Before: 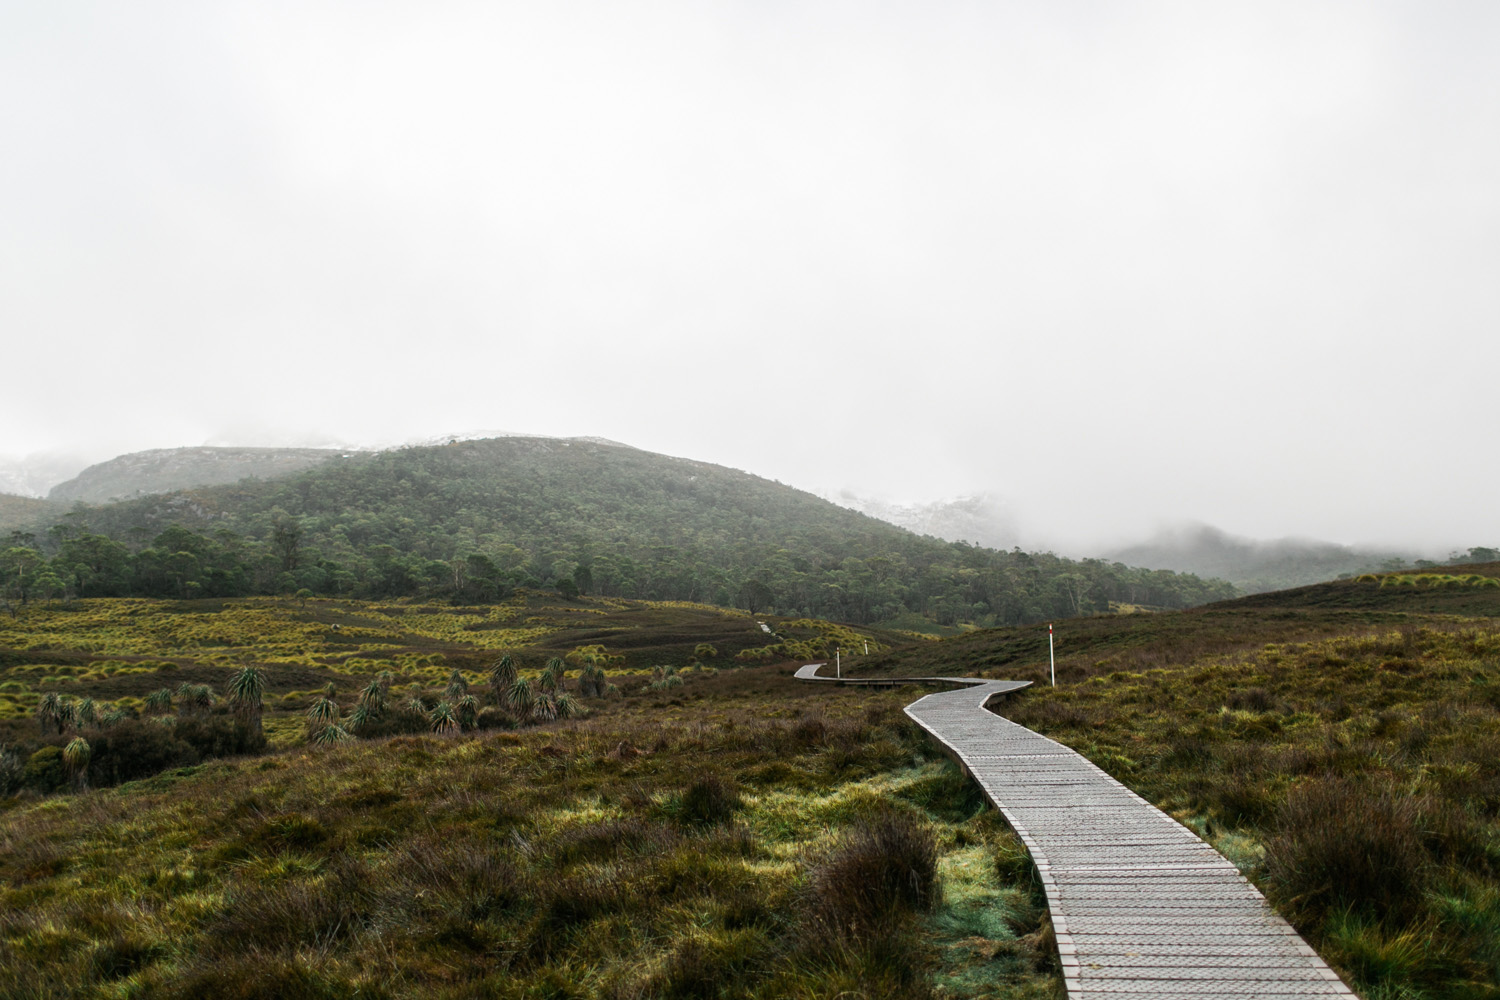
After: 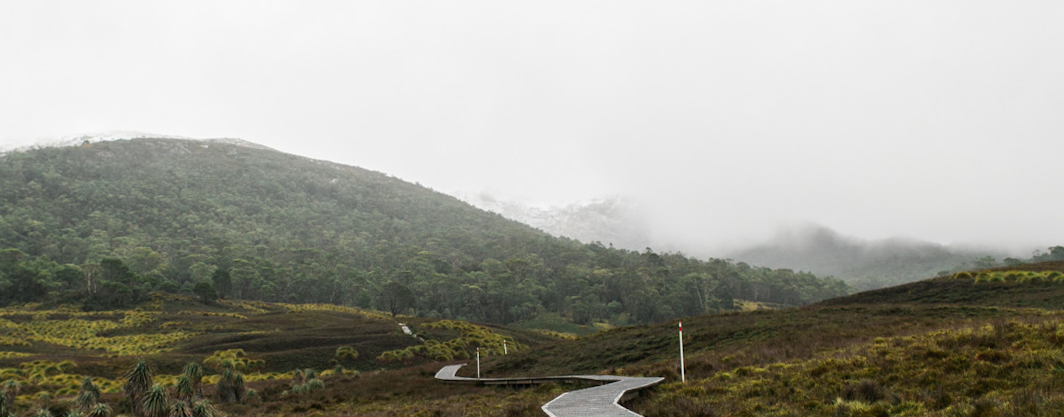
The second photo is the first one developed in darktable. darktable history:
crop and rotate: left 27.938%, top 27.046%, bottom 27.046%
rotate and perspective: rotation -0.013°, lens shift (vertical) -0.027, lens shift (horizontal) 0.178, crop left 0.016, crop right 0.989, crop top 0.082, crop bottom 0.918
